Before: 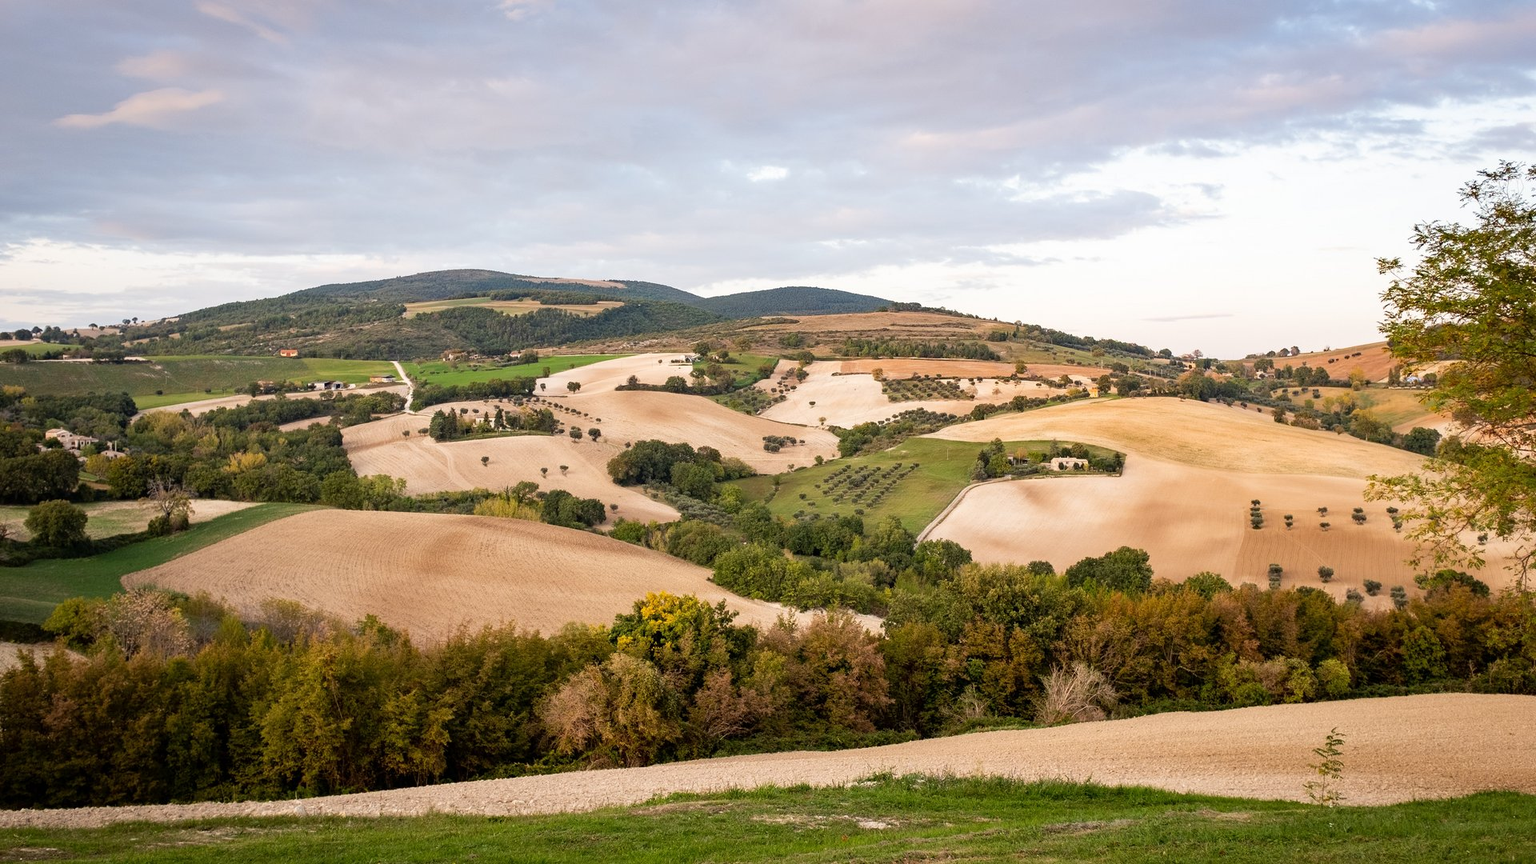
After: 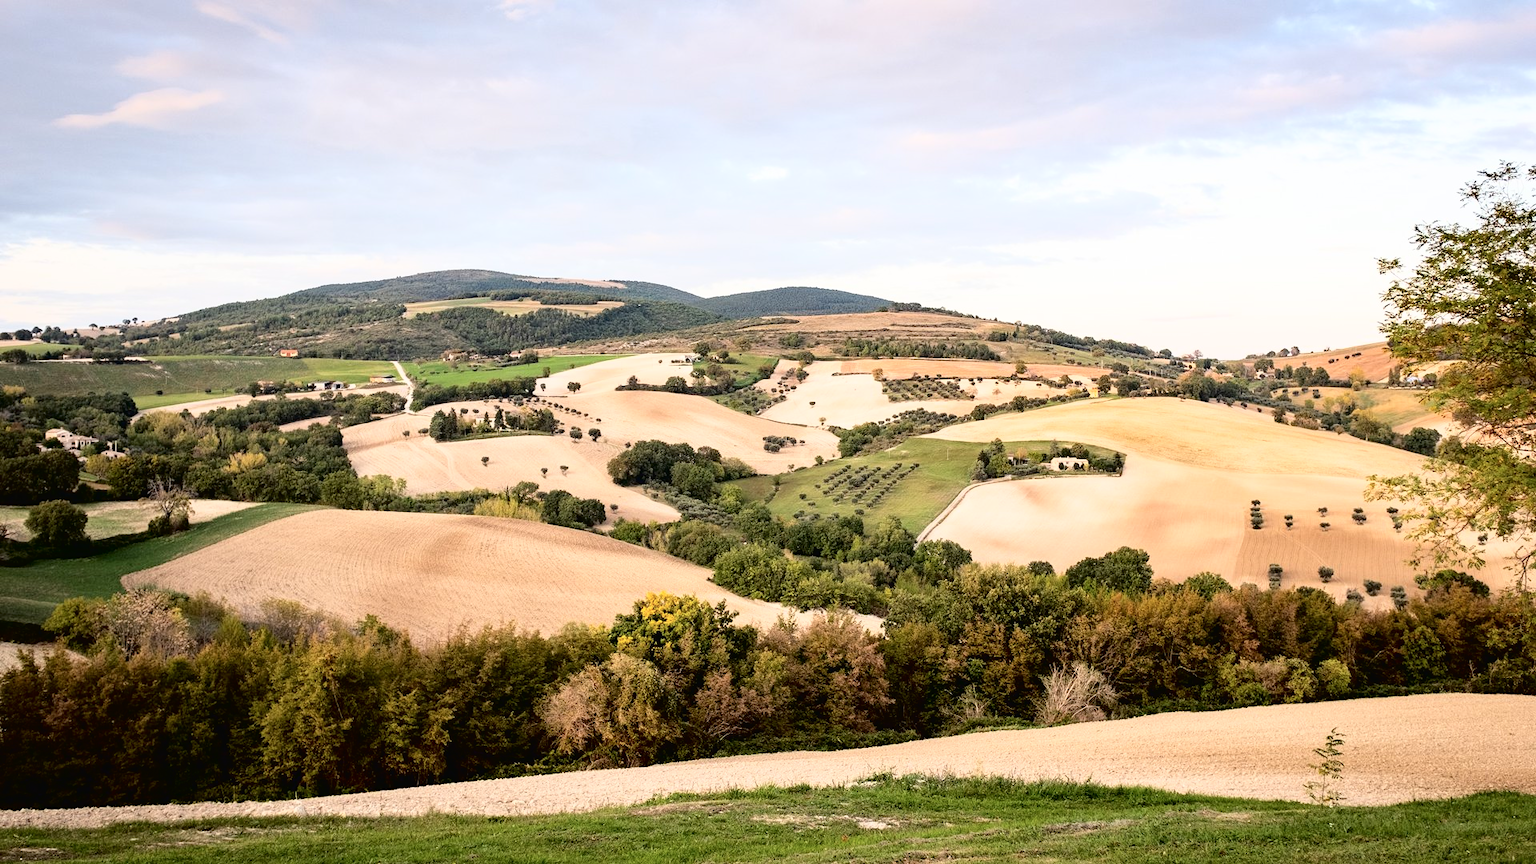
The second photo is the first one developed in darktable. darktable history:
tone curve: curves: ch0 [(0, 0.016) (0.11, 0.039) (0.259, 0.235) (0.383, 0.437) (0.499, 0.597) (0.733, 0.867) (0.843, 0.948) (1, 1)], color space Lab, independent channels, preserve colors none
